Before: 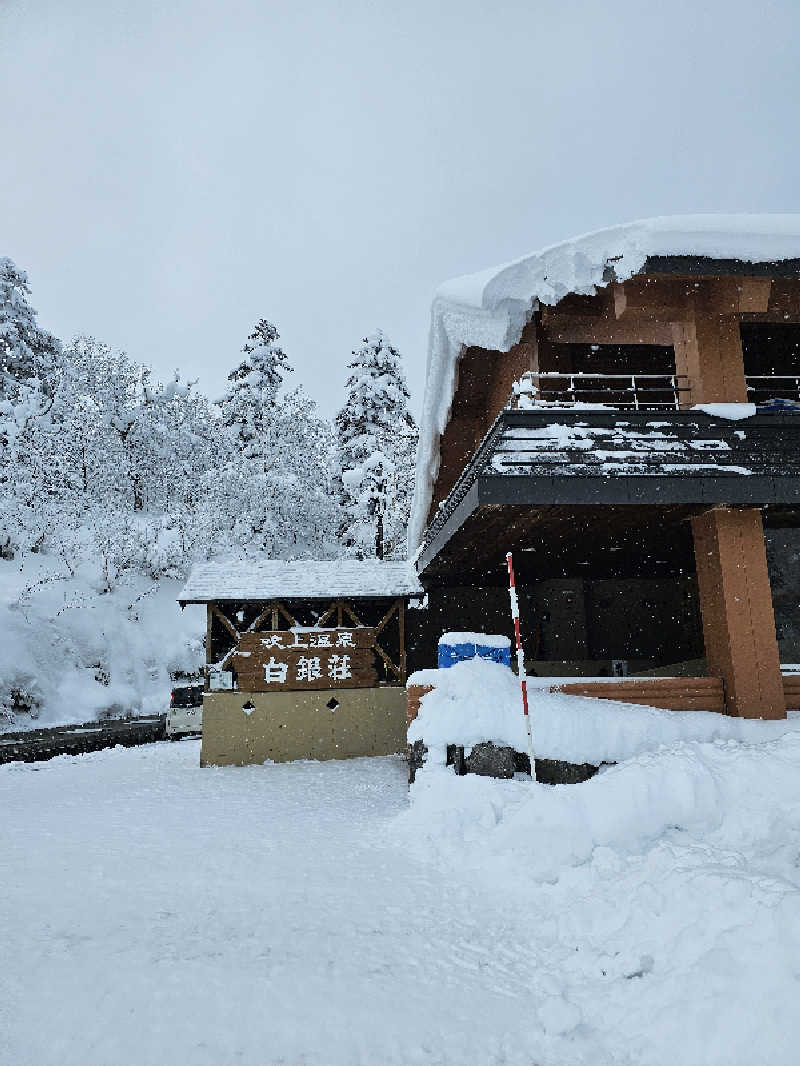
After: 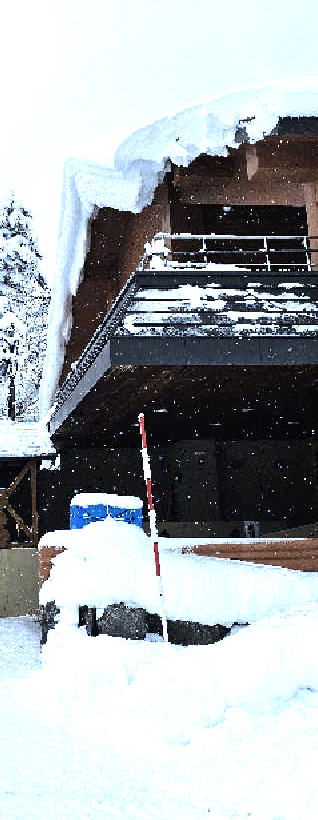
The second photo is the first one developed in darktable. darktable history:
exposure: exposure 0.608 EV, compensate highlight preservation false
color calibration: illuminant as shot in camera, x 0.358, y 0.373, temperature 4628.91 K
tone equalizer: -8 EV -0.432 EV, -7 EV -0.358 EV, -6 EV -0.339 EV, -5 EV -0.234 EV, -3 EV 0.193 EV, -2 EV 0.317 EV, -1 EV 0.388 EV, +0 EV 0.419 EV, edges refinement/feathering 500, mask exposure compensation -1.57 EV, preserve details no
crop: left 46.117%, top 13.103%, right 14.065%, bottom 9.947%
